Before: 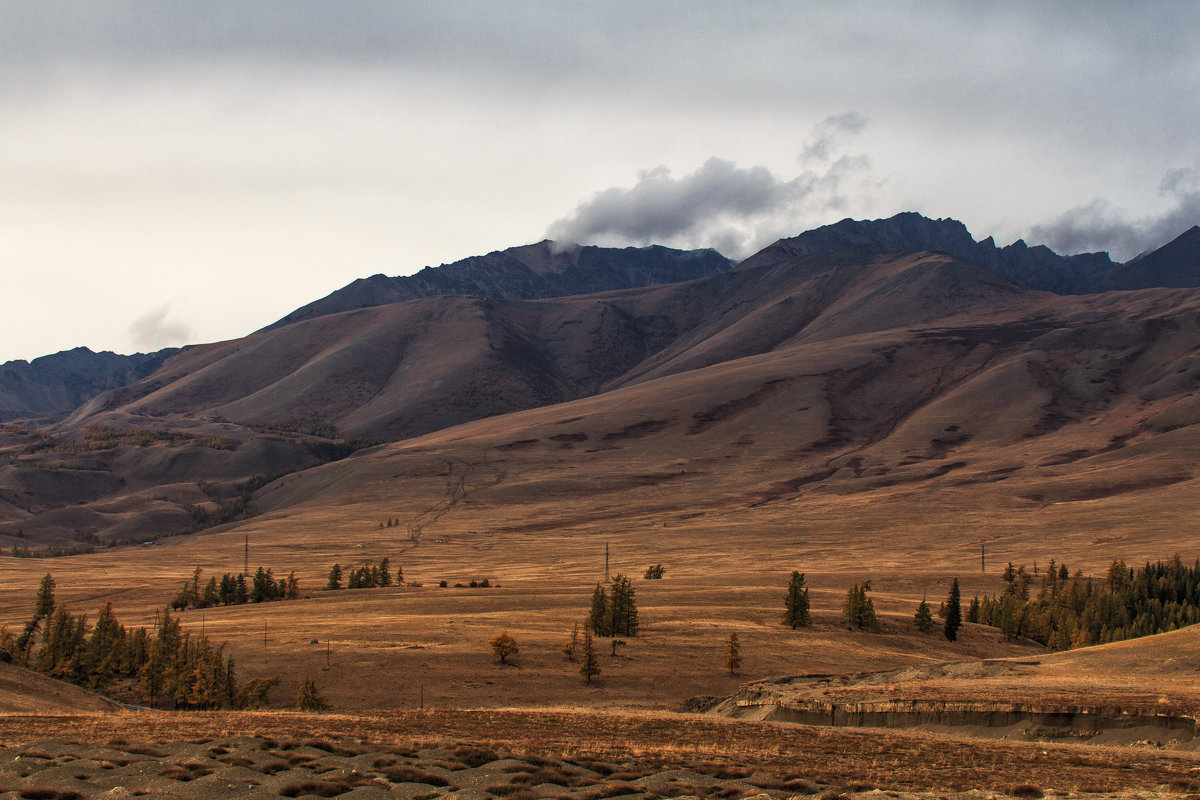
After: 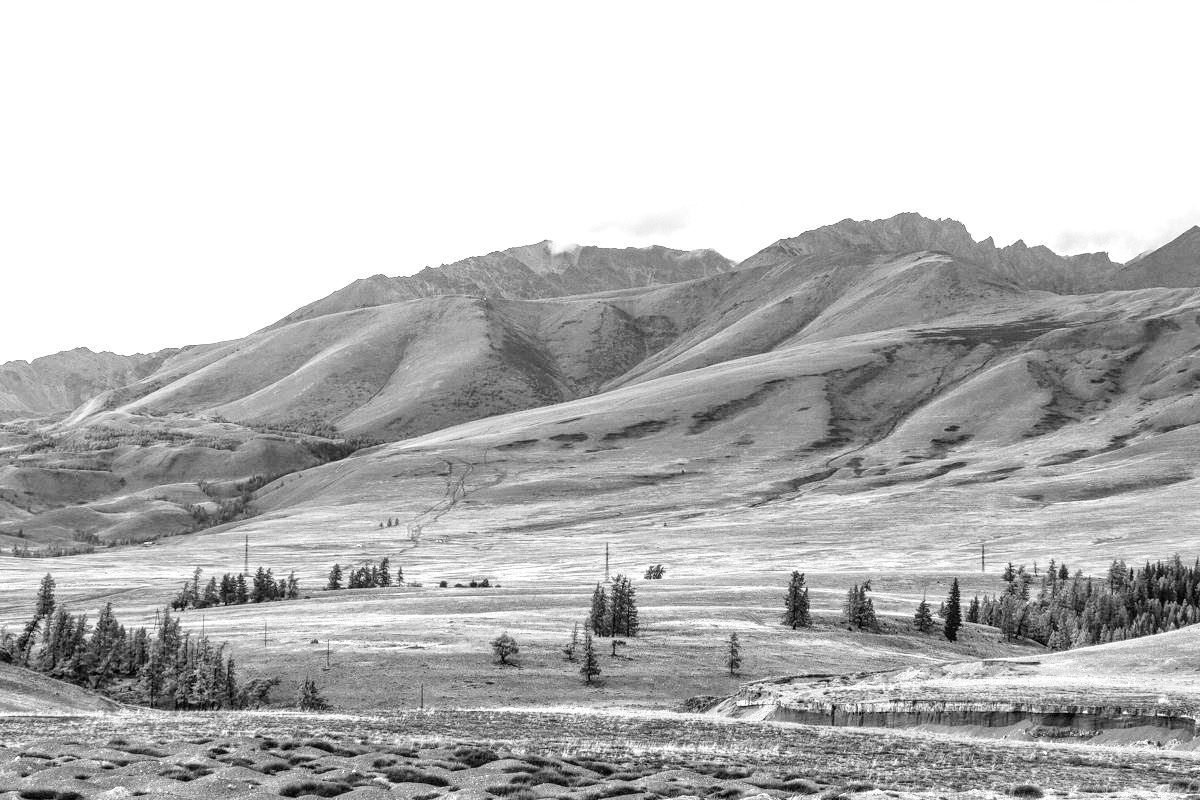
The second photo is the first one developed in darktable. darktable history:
base curve: curves: ch0 [(0, 0) (0.028, 0.03) (0.121, 0.232) (0.46, 0.748) (0.859, 0.968) (1, 1)]
color calibration: output gray [0.21, 0.42, 0.37, 0], illuminant same as pipeline (D50), x 0.346, y 0.358, temperature 4988.25 K
local contrast: on, module defaults
exposure: black level correction 0, exposure 1.739 EV, compensate highlight preservation false
